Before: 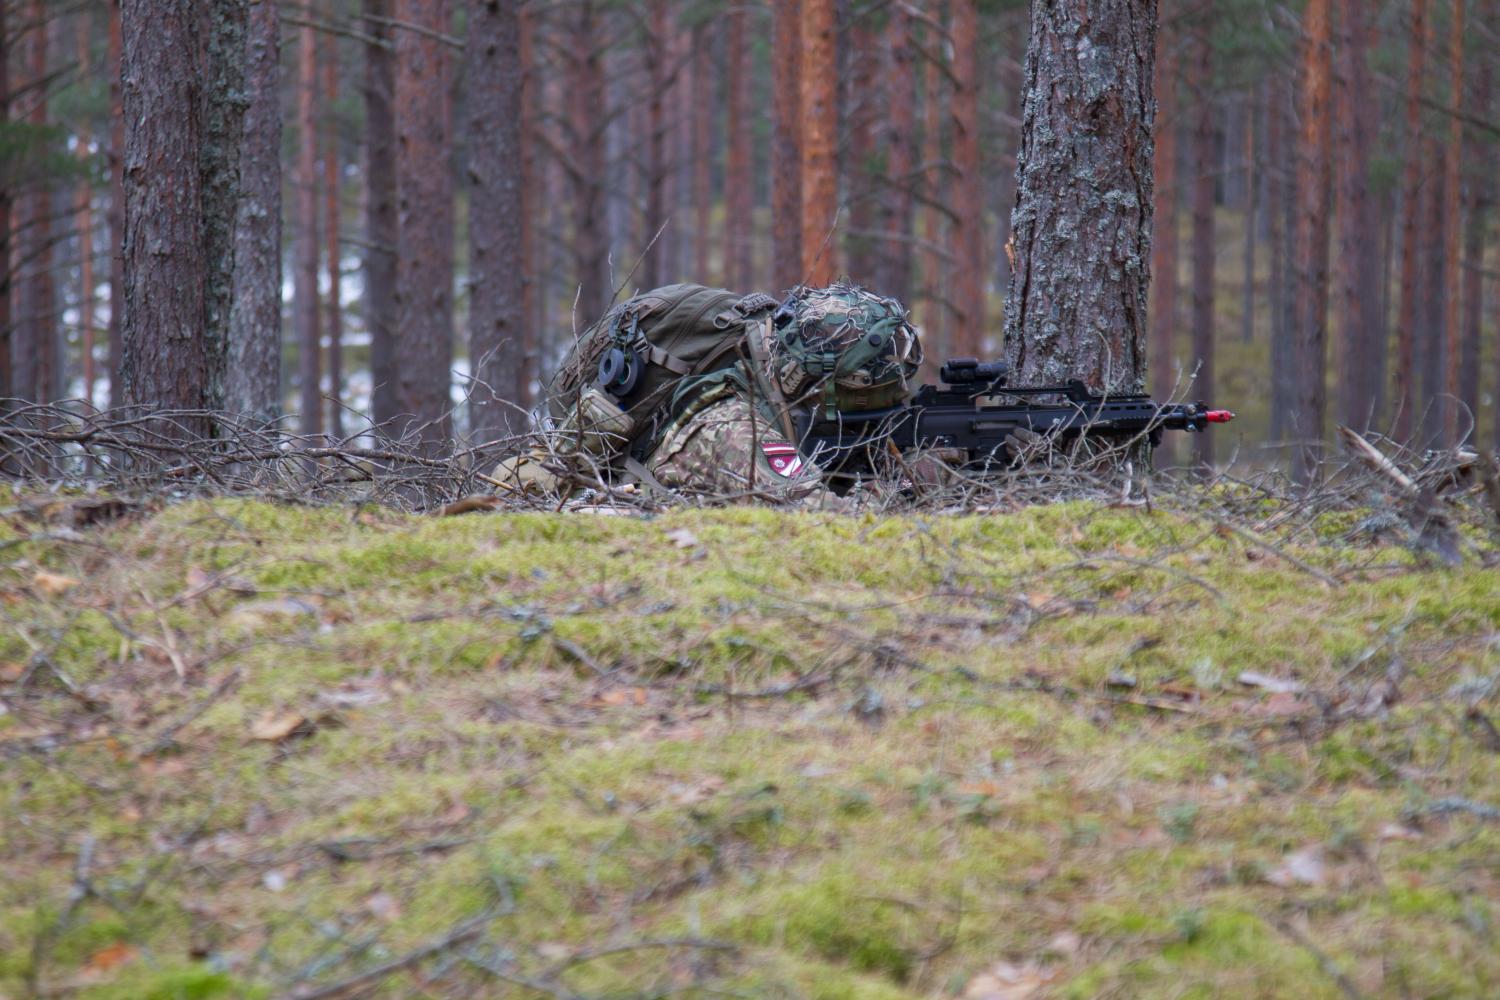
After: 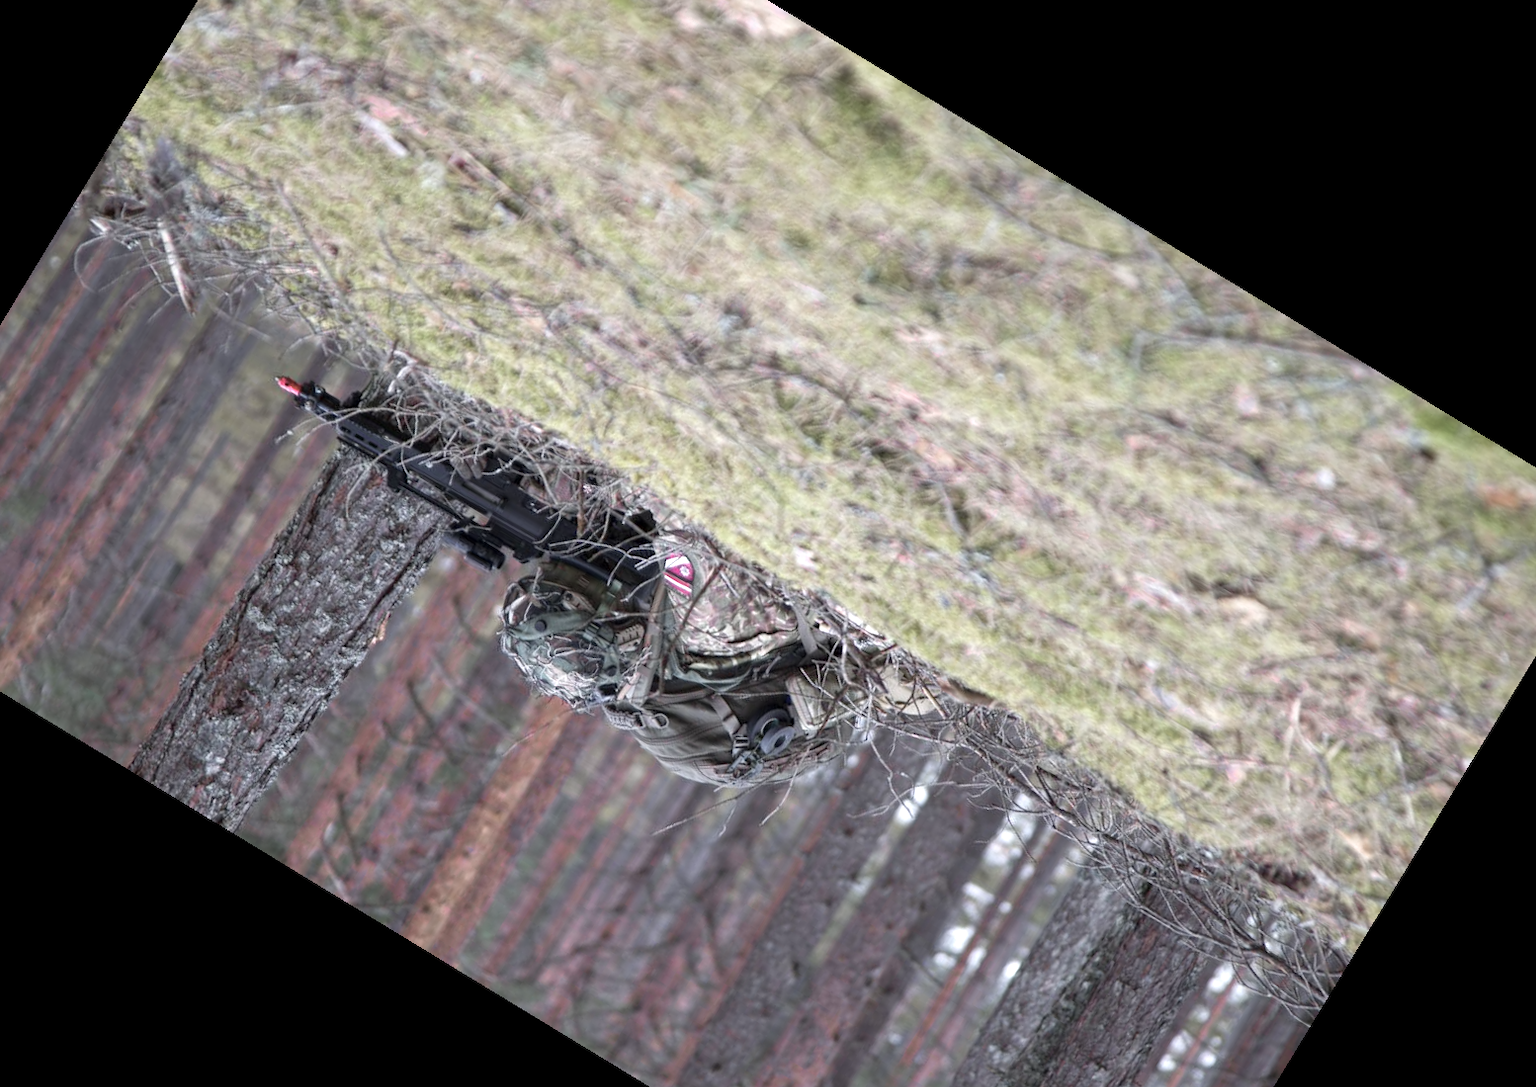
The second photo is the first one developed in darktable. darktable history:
crop and rotate: angle 148.68°, left 9.111%, top 15.603%, right 4.588%, bottom 17.041%
exposure: exposure 0.661 EV, compensate highlight preservation false
color zones: curves: ch0 [(0, 0.6) (0.129, 0.508) (0.193, 0.483) (0.429, 0.5) (0.571, 0.5) (0.714, 0.5) (0.857, 0.5) (1, 0.6)]; ch1 [(0, 0.481) (0.112, 0.245) (0.213, 0.223) (0.429, 0.233) (0.571, 0.231) (0.683, 0.242) (0.857, 0.296) (1, 0.481)]
